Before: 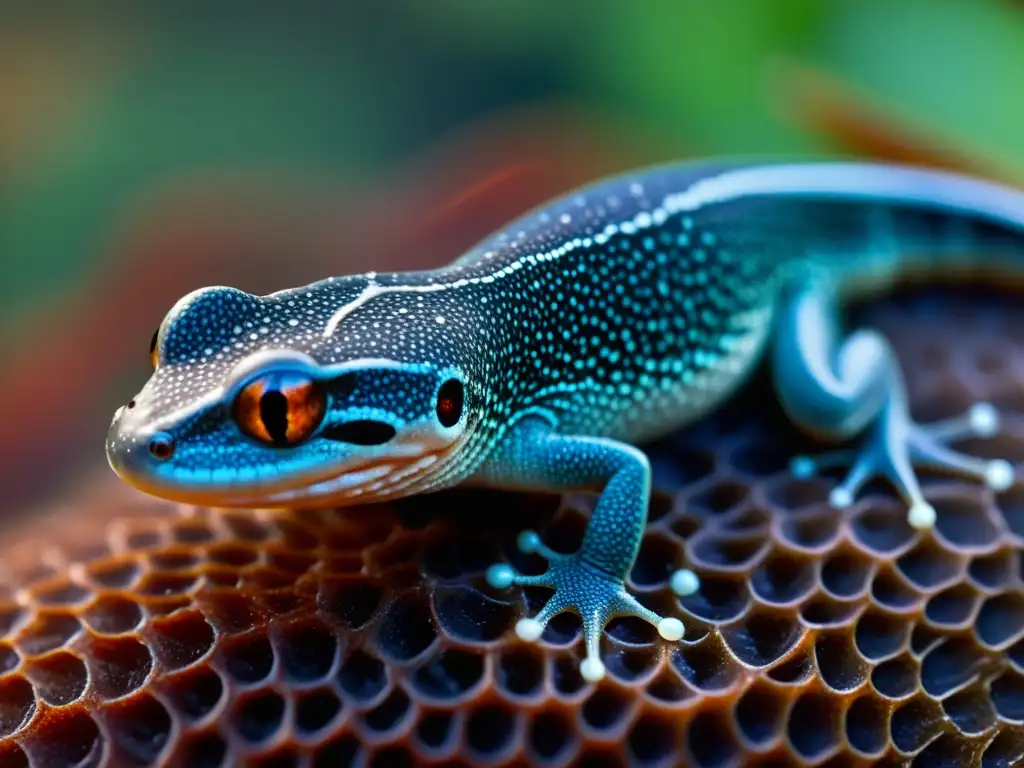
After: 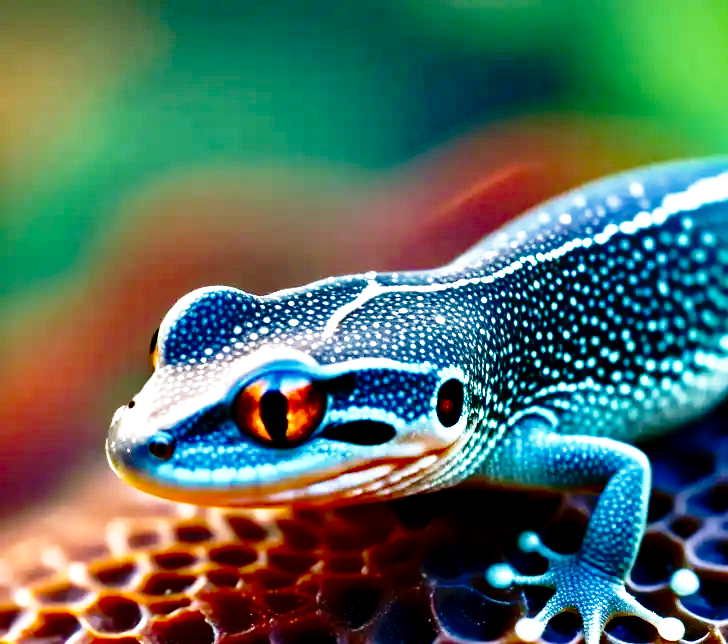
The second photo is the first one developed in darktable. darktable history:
exposure: black level correction 0, exposure 0.693 EV, compensate highlight preservation false
base curve: curves: ch0 [(0, 0) (0.032, 0.037) (0.105, 0.228) (0.435, 0.76) (0.856, 0.983) (1, 1)], preserve colors none
contrast brightness saturation: brightness -0.212, saturation 0.081
contrast equalizer: y [[0.439, 0.44, 0.442, 0.457, 0.493, 0.498], [0.5 ×6], [0.5 ×6], [0 ×6], [0 ×6]], mix -0.997
haze removal: compatibility mode true, adaptive false
crop: right 28.898%, bottom 16.145%
velvia: on, module defaults
